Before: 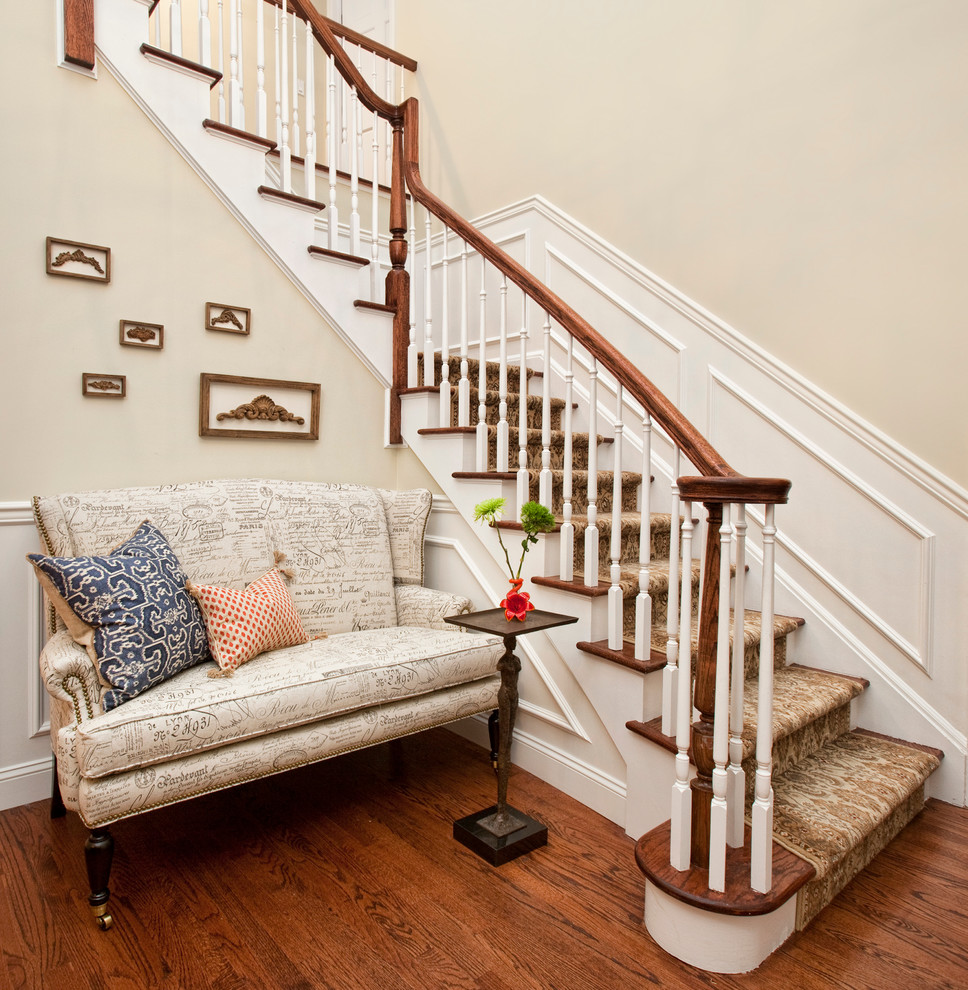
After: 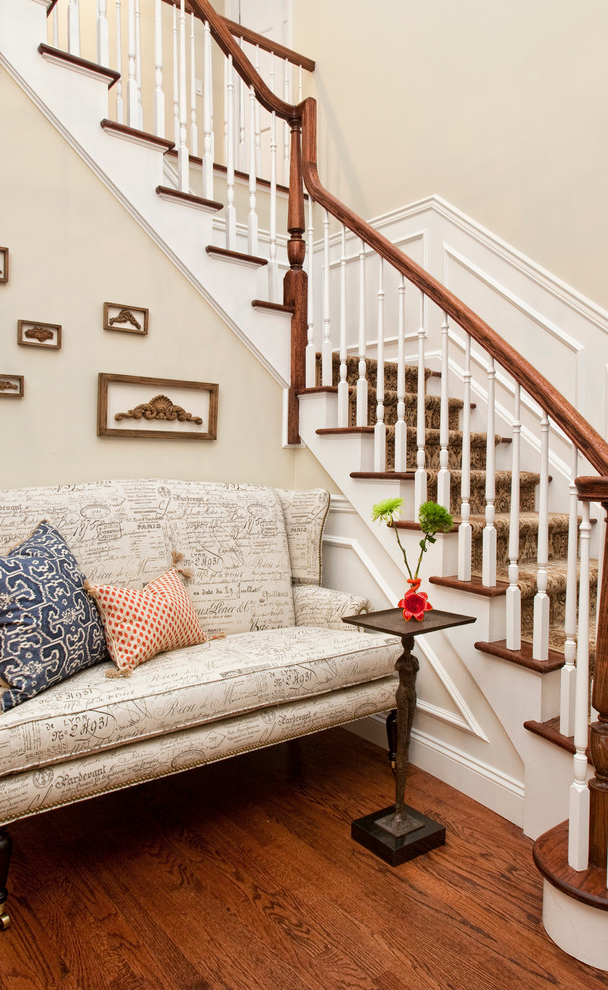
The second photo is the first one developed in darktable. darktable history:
crop: left 10.633%, right 26.523%
